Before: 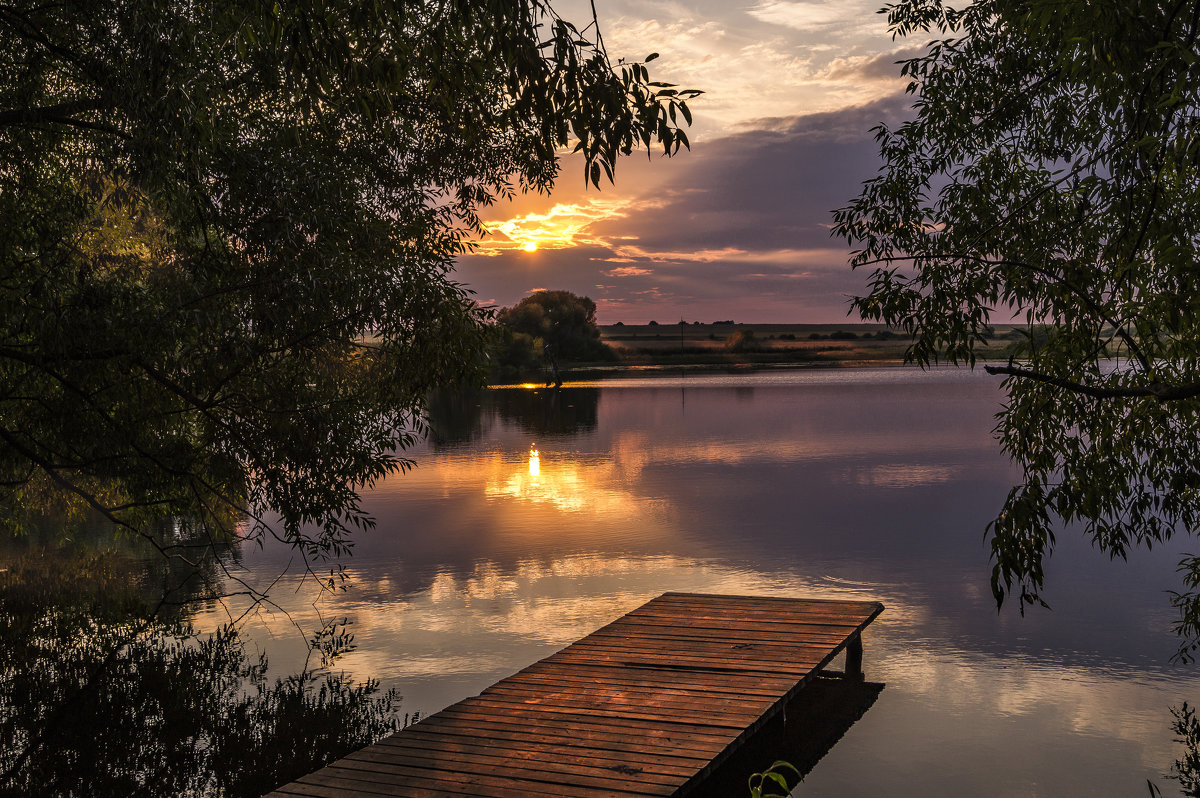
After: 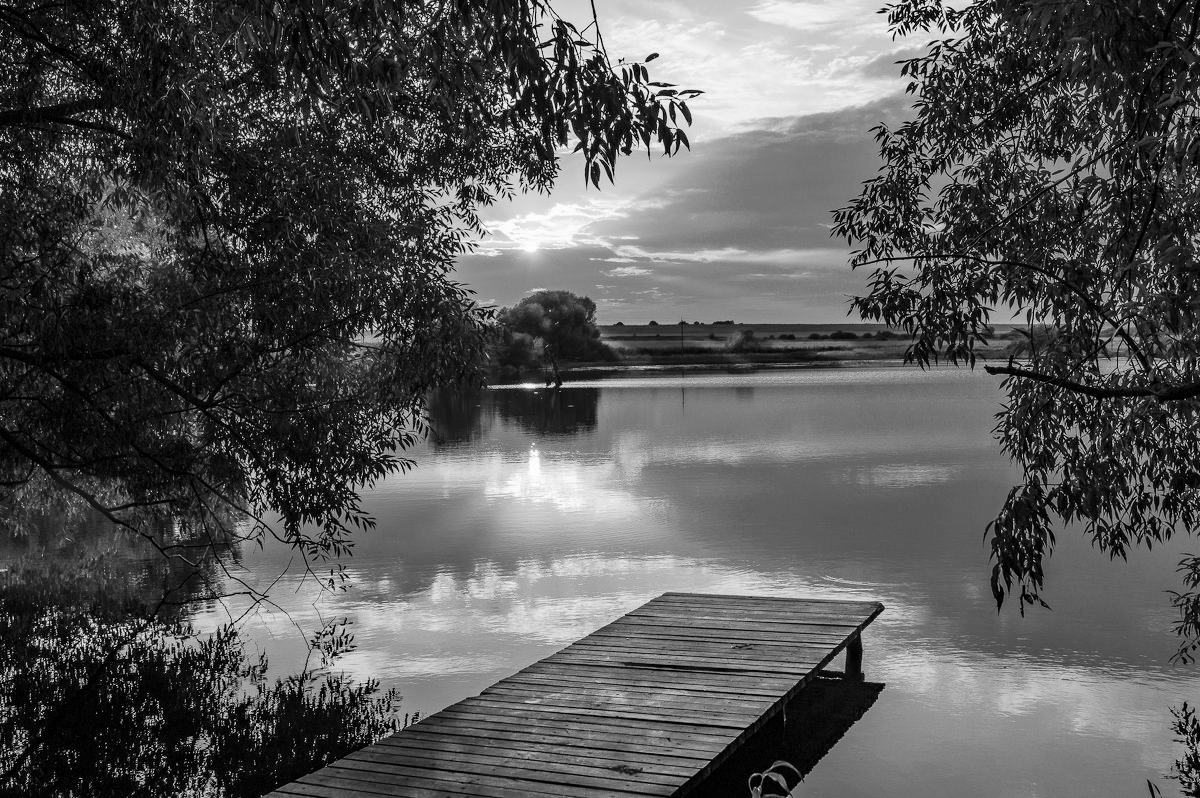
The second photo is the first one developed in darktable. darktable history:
global tonemap: drago (0.7, 100)
monochrome: a 32, b 64, size 2.3
